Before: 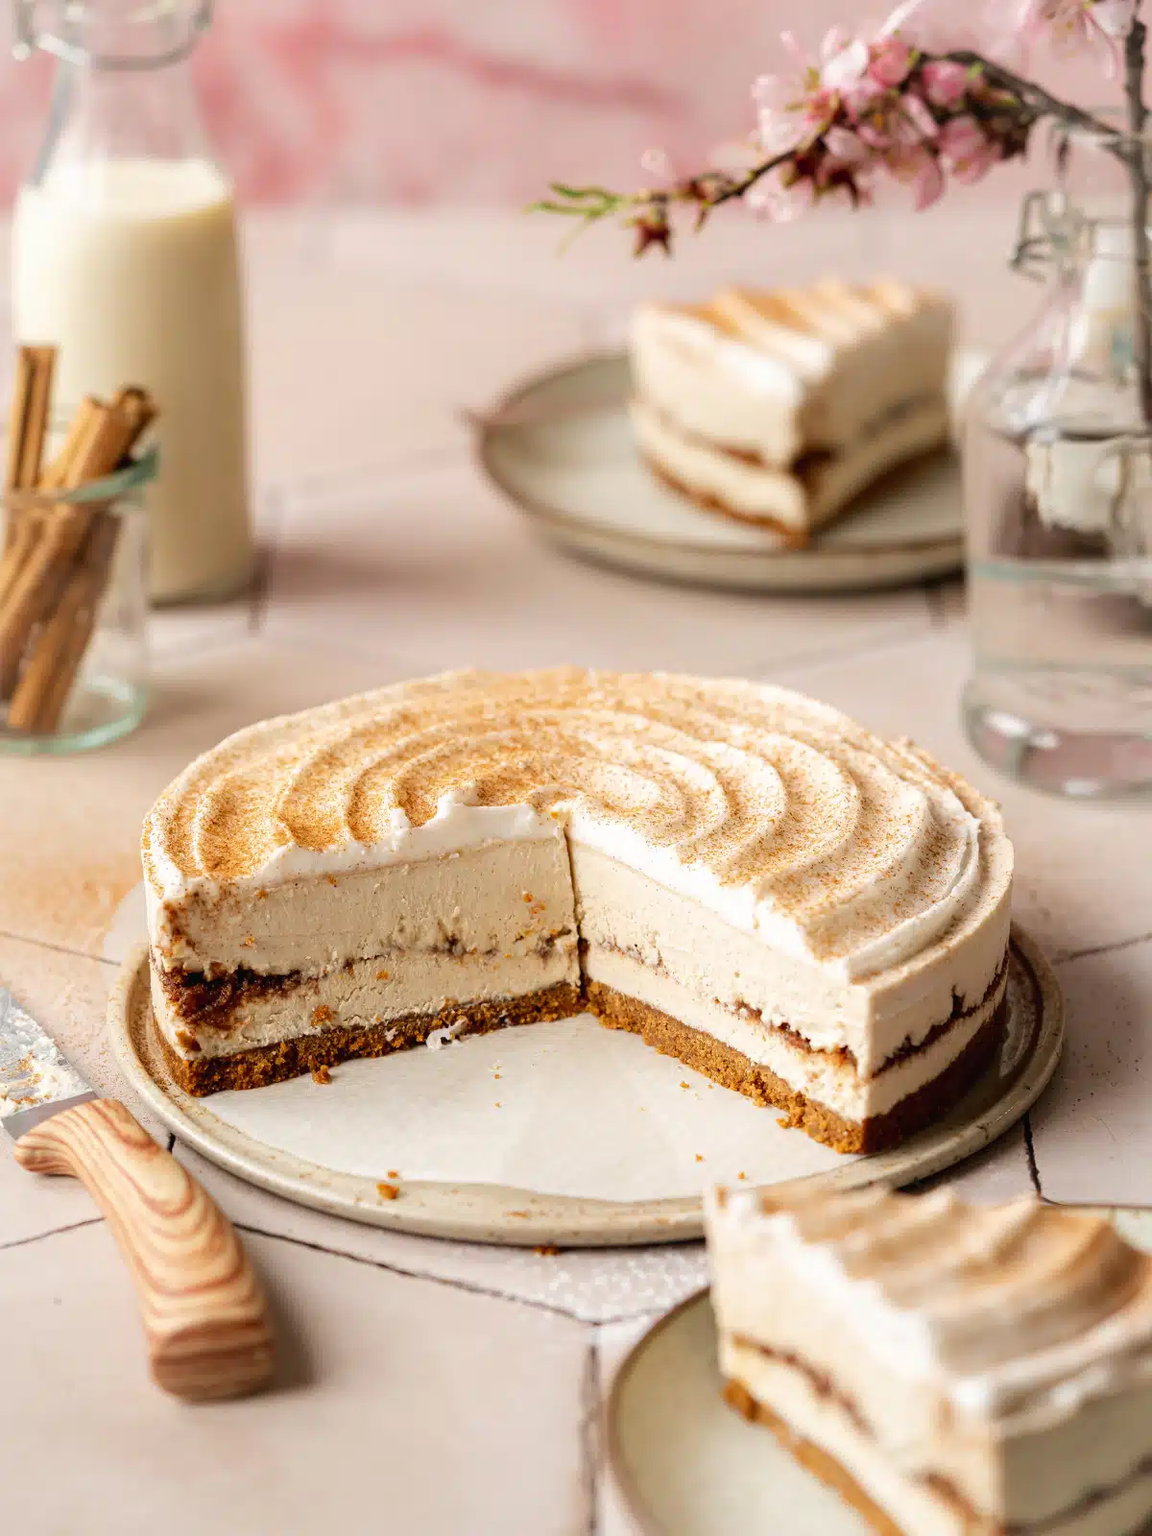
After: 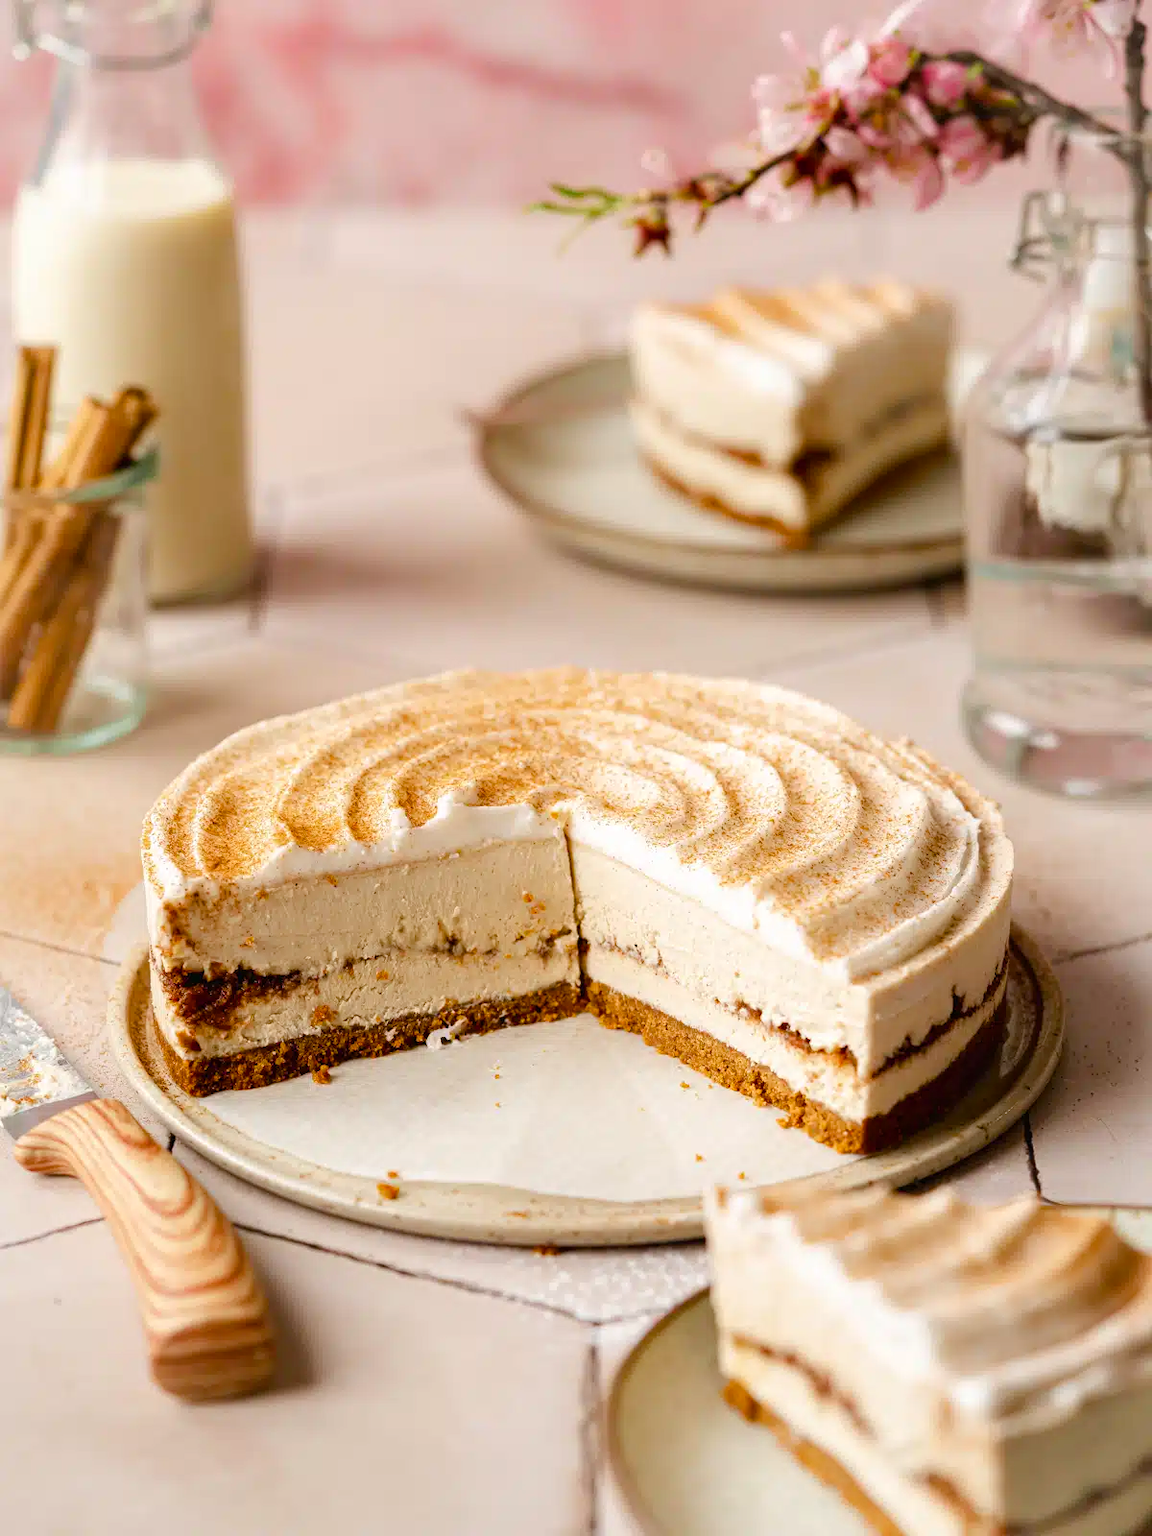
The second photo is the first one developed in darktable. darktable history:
color balance rgb: perceptual saturation grading › global saturation 9.336%, perceptual saturation grading › highlights -13.752%, perceptual saturation grading › mid-tones 14.919%, perceptual saturation grading › shadows 23.81%, global vibrance 20%
